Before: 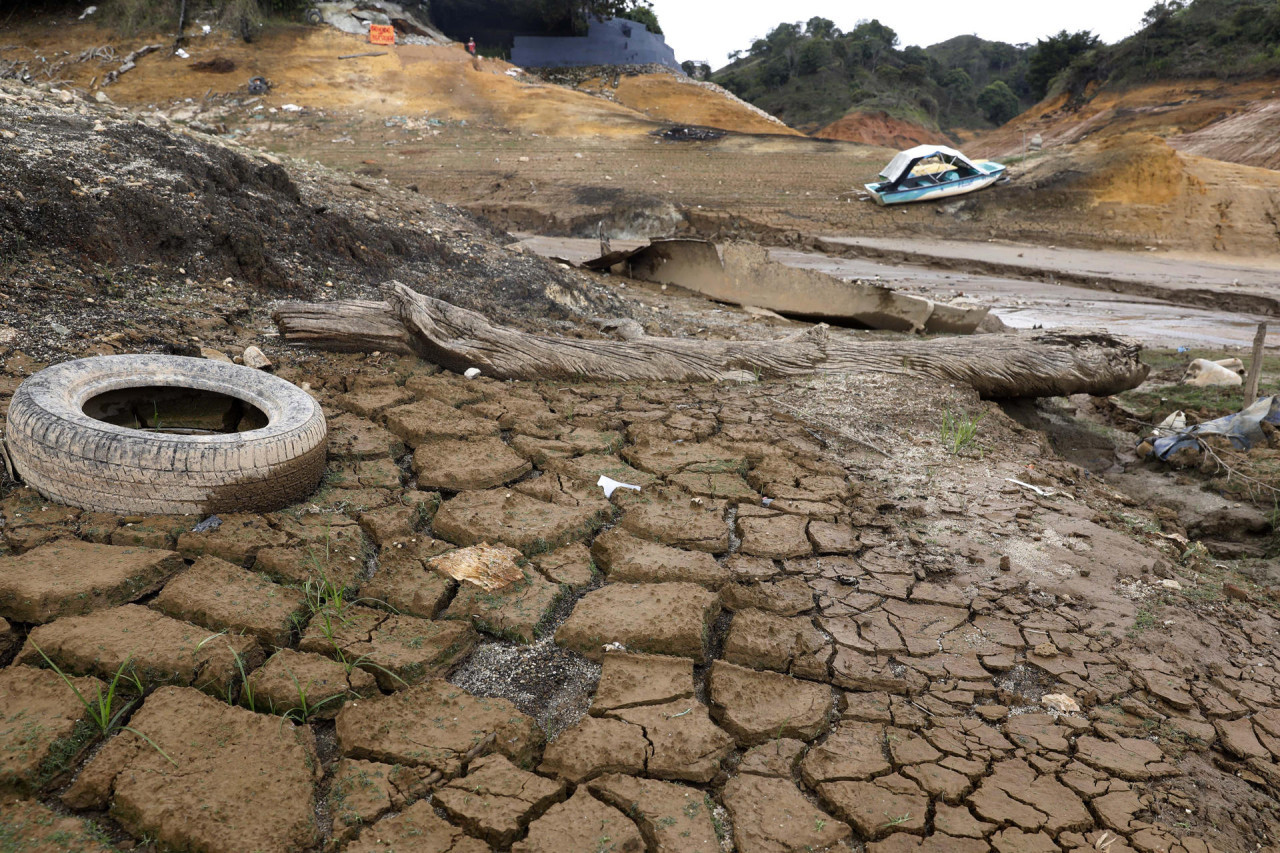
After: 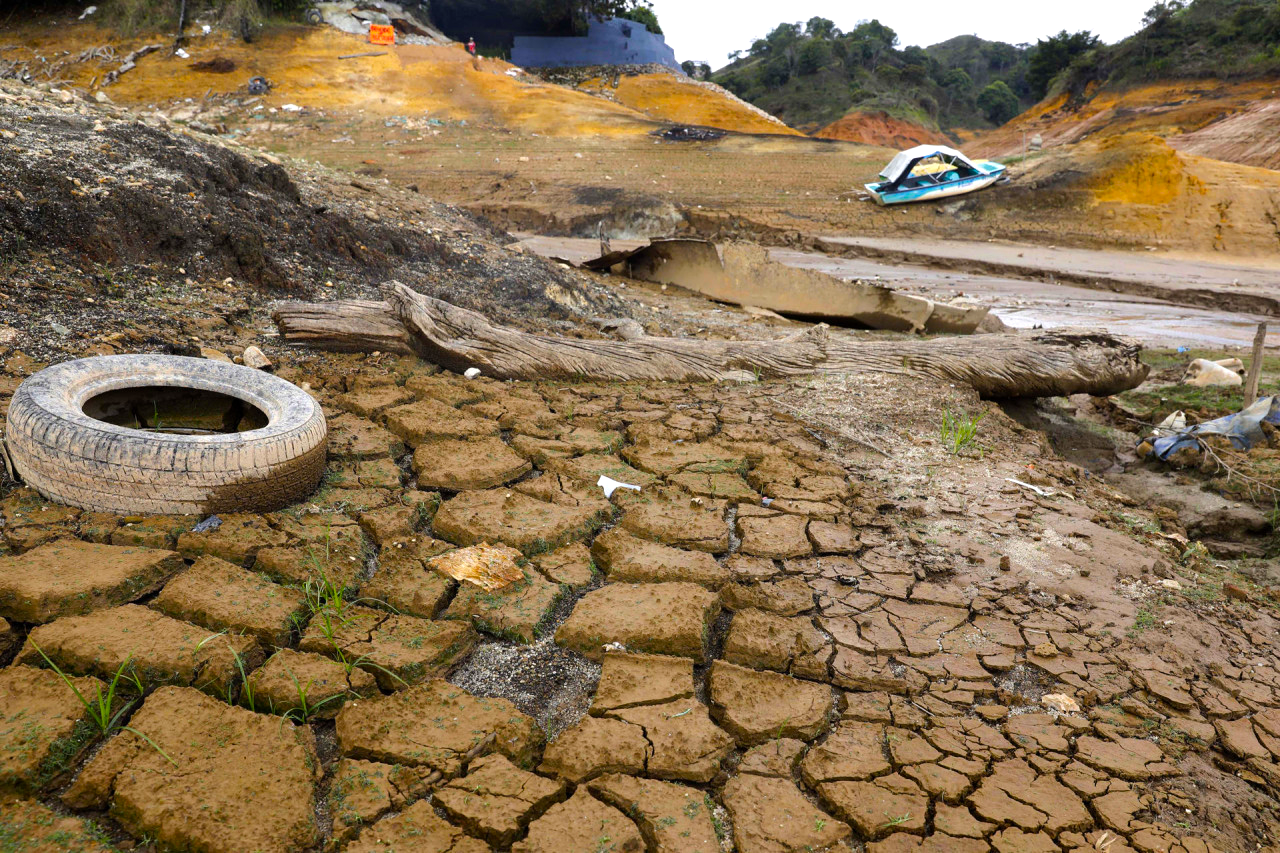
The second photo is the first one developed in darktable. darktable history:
color balance: contrast 8.5%, output saturation 105%
color balance rgb: perceptual saturation grading › global saturation 25%, perceptual brilliance grading › mid-tones 10%, perceptual brilliance grading › shadows 15%, global vibrance 20%
